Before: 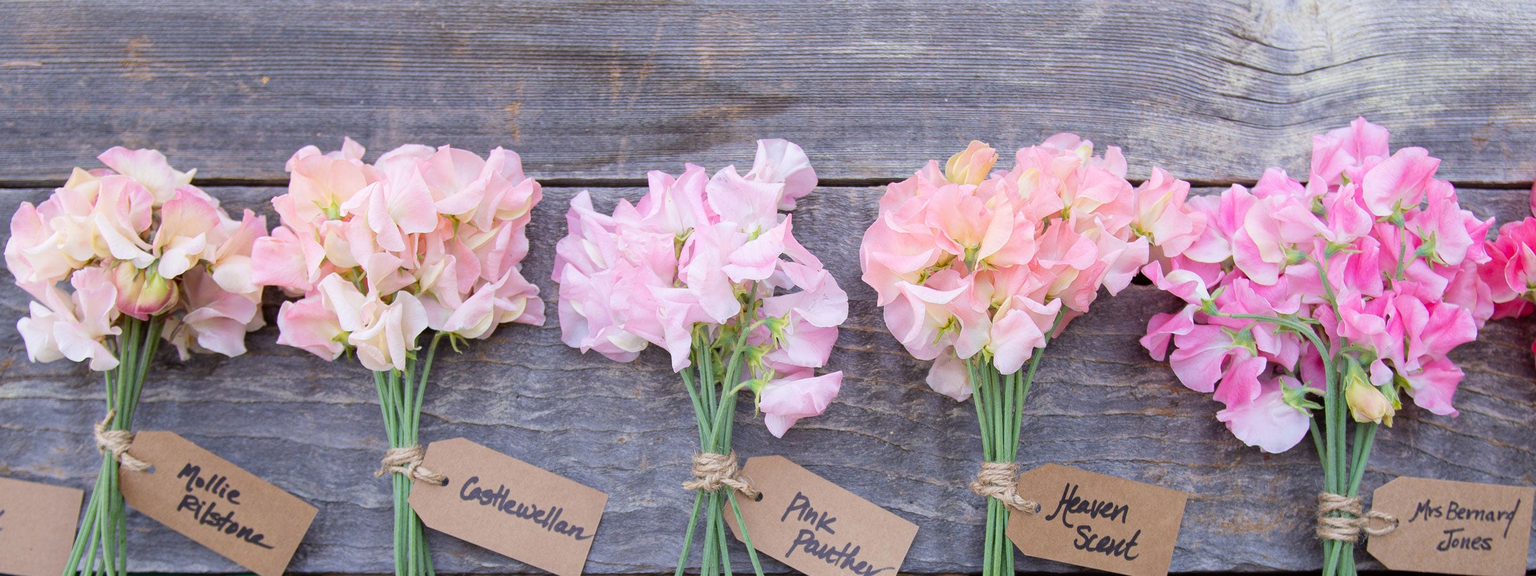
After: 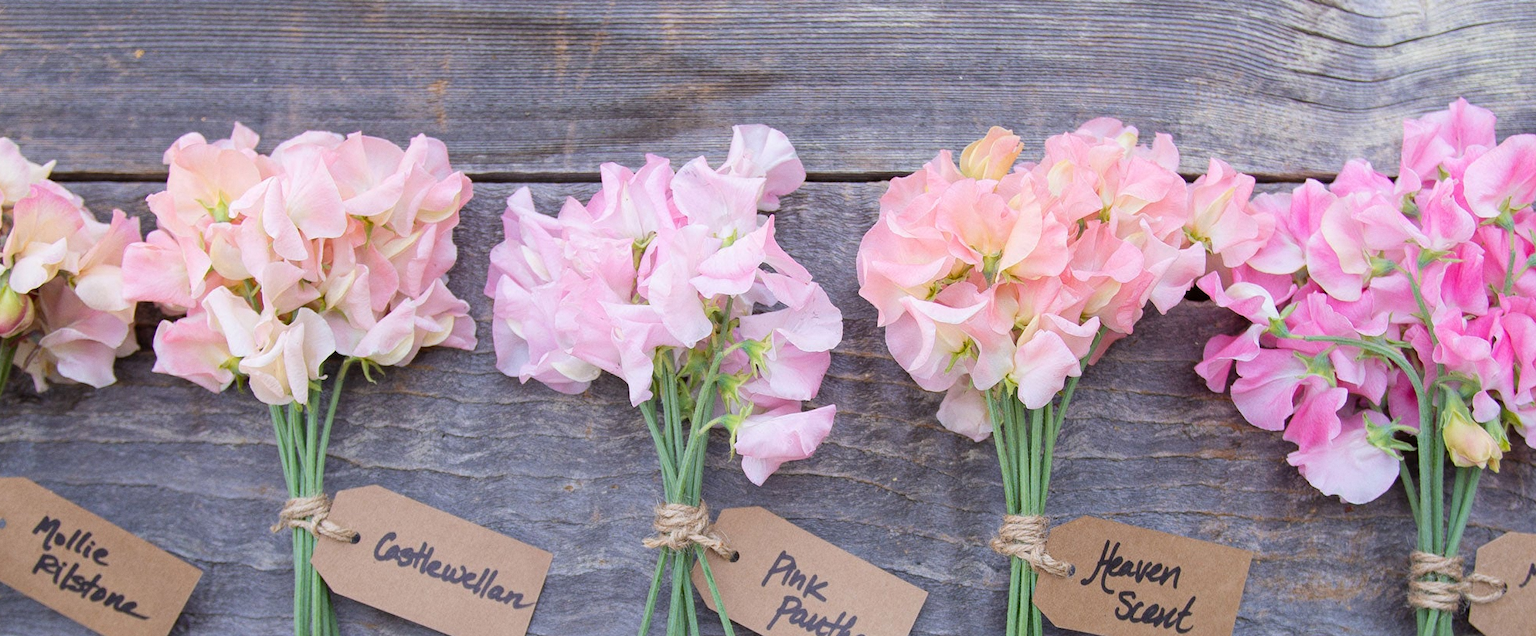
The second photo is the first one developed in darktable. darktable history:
grain: coarseness 14.57 ISO, strength 8.8%
crop: left 9.807%, top 6.259%, right 7.334%, bottom 2.177%
